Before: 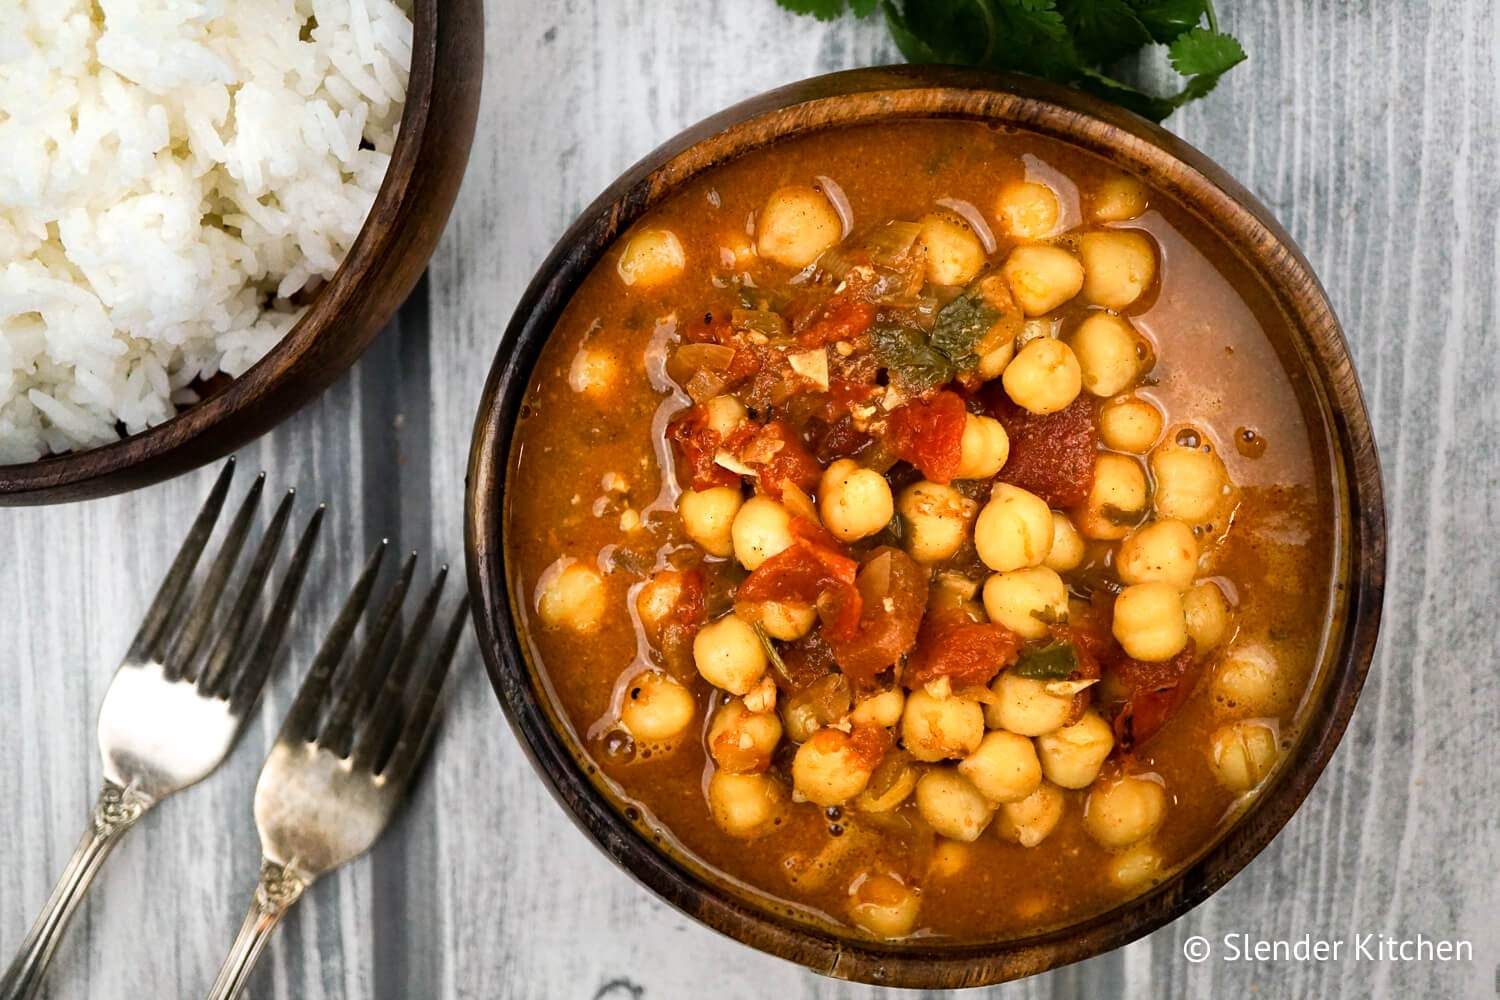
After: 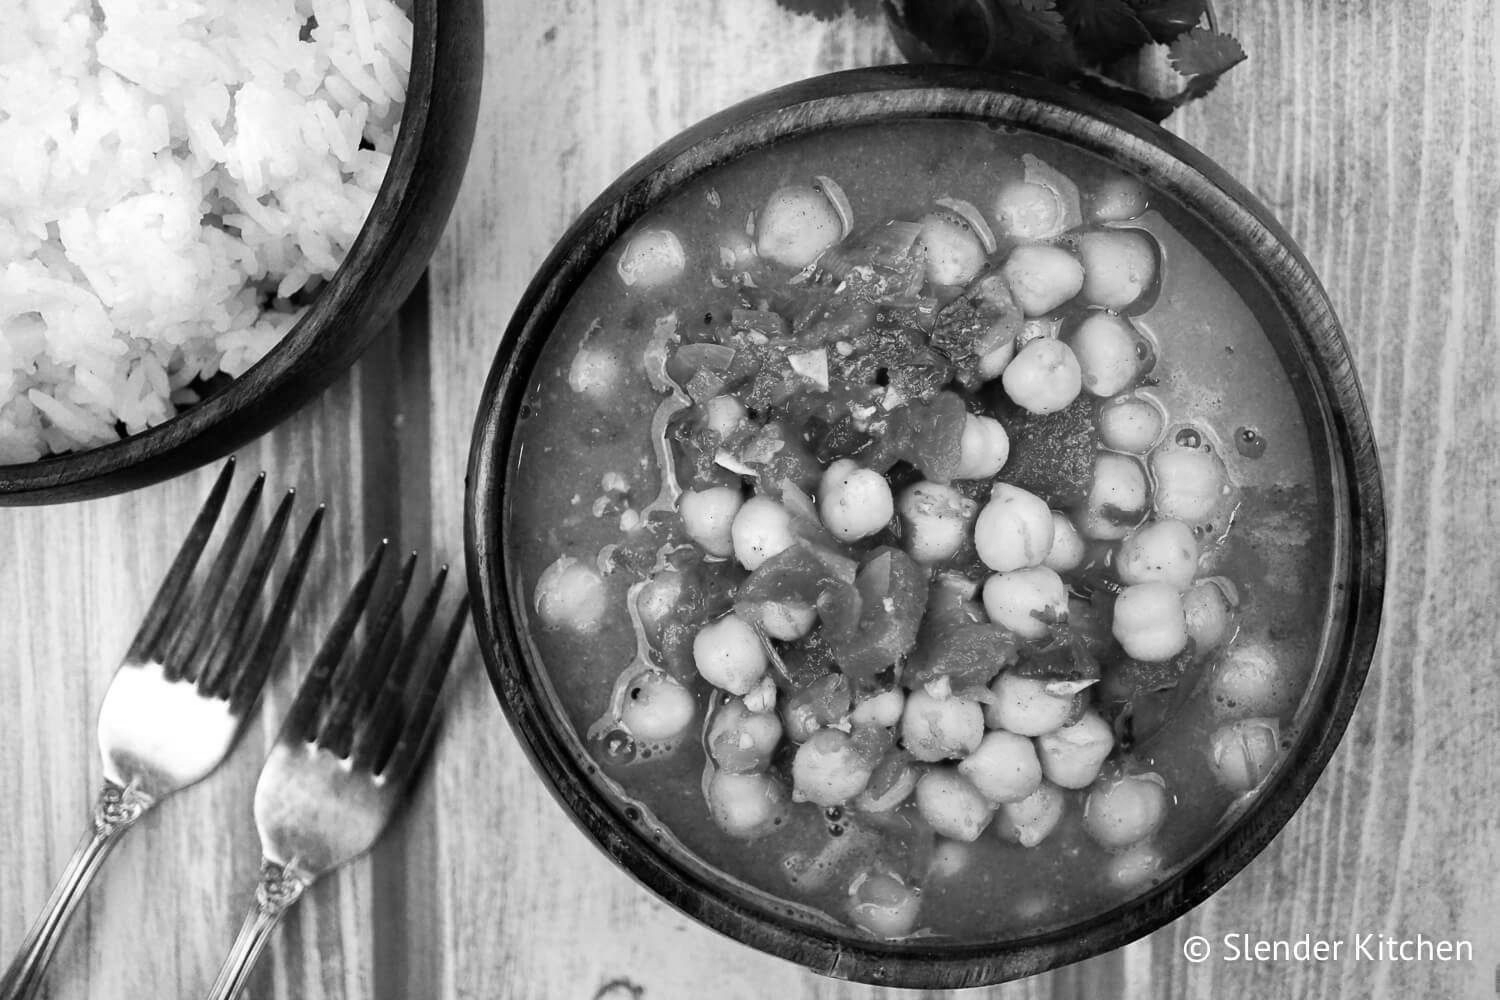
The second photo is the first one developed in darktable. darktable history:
color correction: highlights a* 19.59, highlights b* 27.49, shadows a* 3.46, shadows b* -17.28, saturation 0.73
monochrome: size 3.1
